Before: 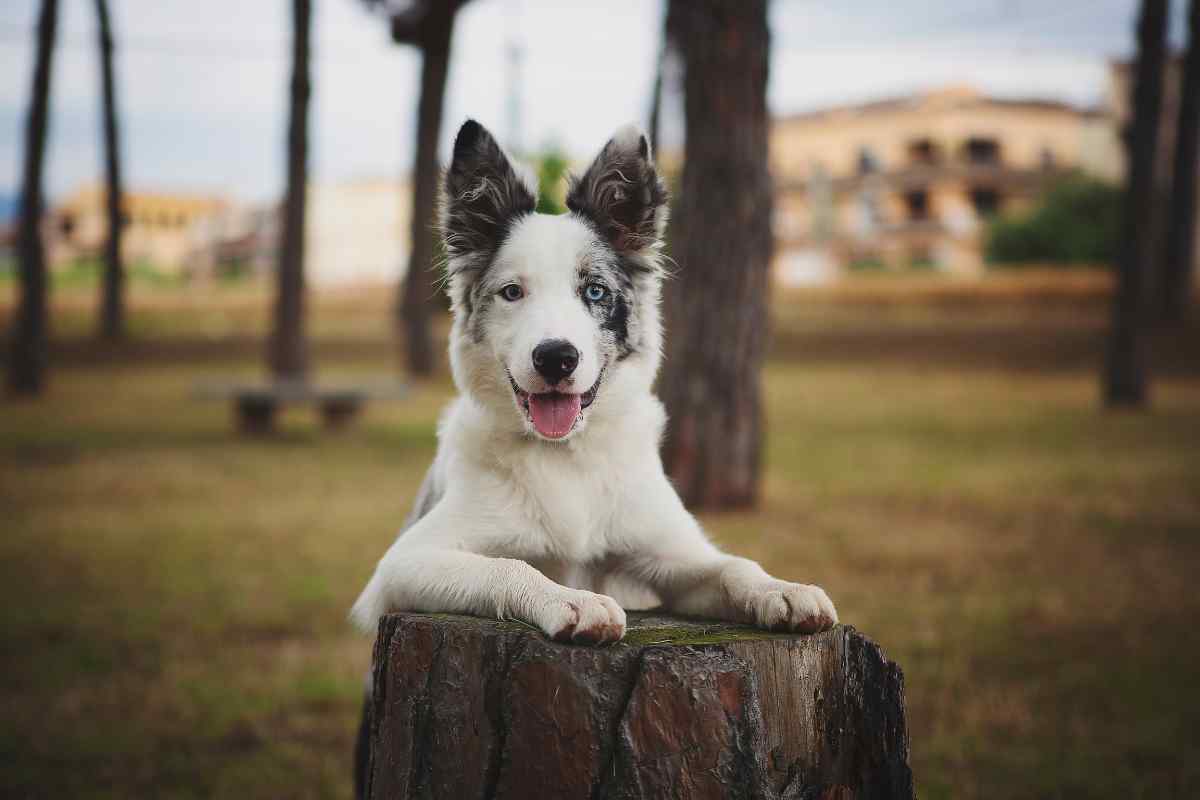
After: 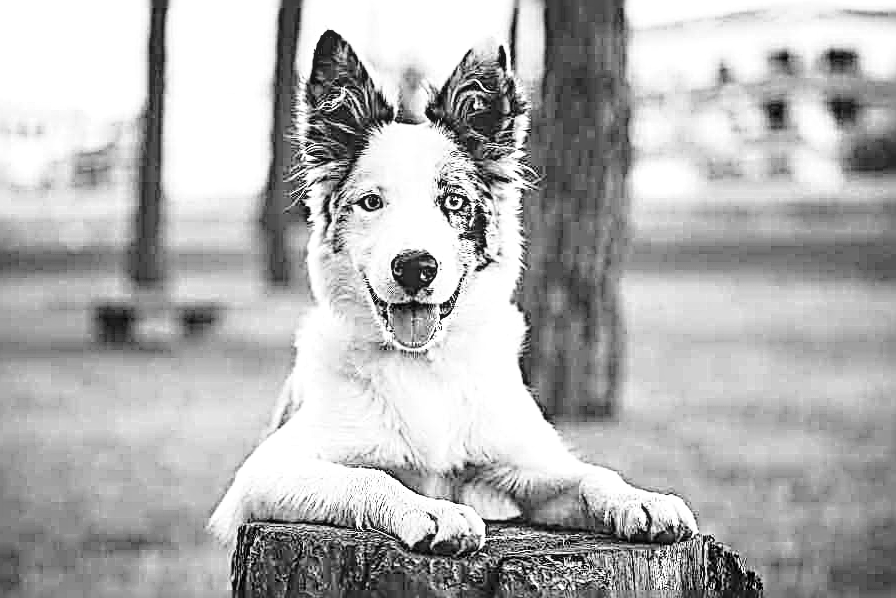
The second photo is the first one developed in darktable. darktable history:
base curve: curves: ch0 [(0, 0) (0.028, 0.03) (0.121, 0.232) (0.46, 0.748) (0.859, 0.968) (1, 1)], preserve colors none
monochrome: on, module defaults
local contrast: on, module defaults
crop and rotate: left 11.831%, top 11.346%, right 13.429%, bottom 13.899%
sharpen: radius 3.158, amount 1.731
exposure: exposure 0.781 EV, compensate highlight preservation false
haze removal: compatibility mode true, adaptive false
